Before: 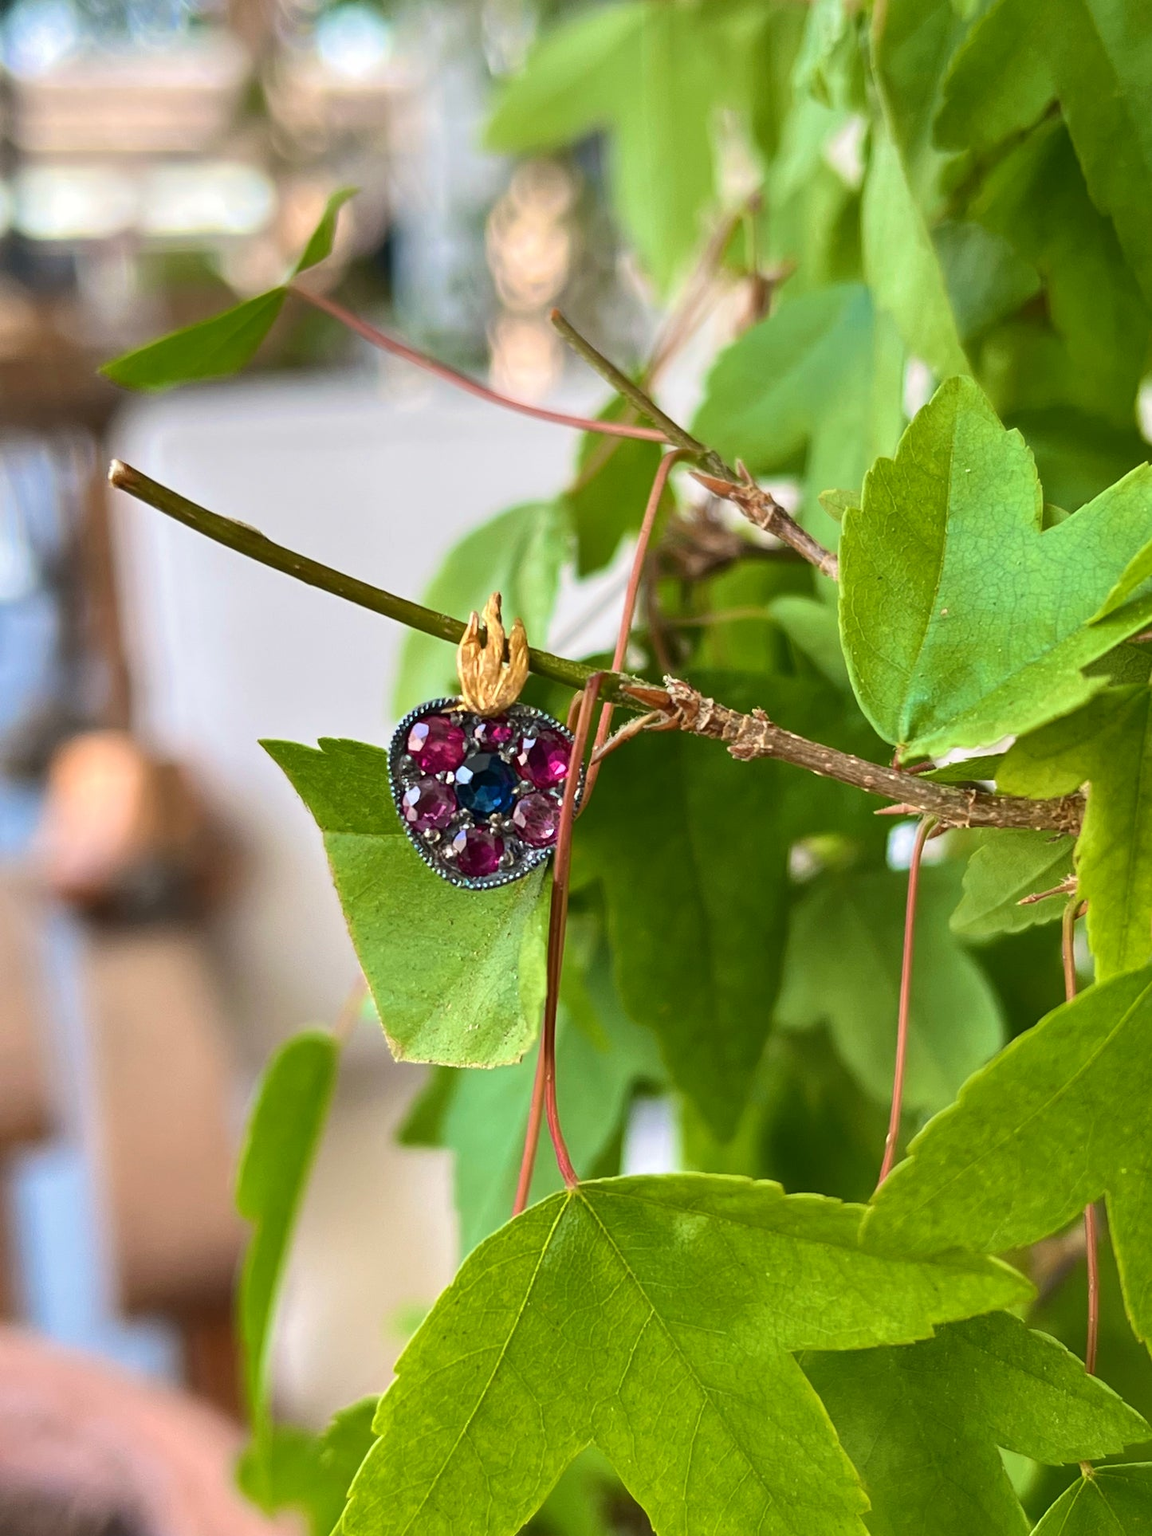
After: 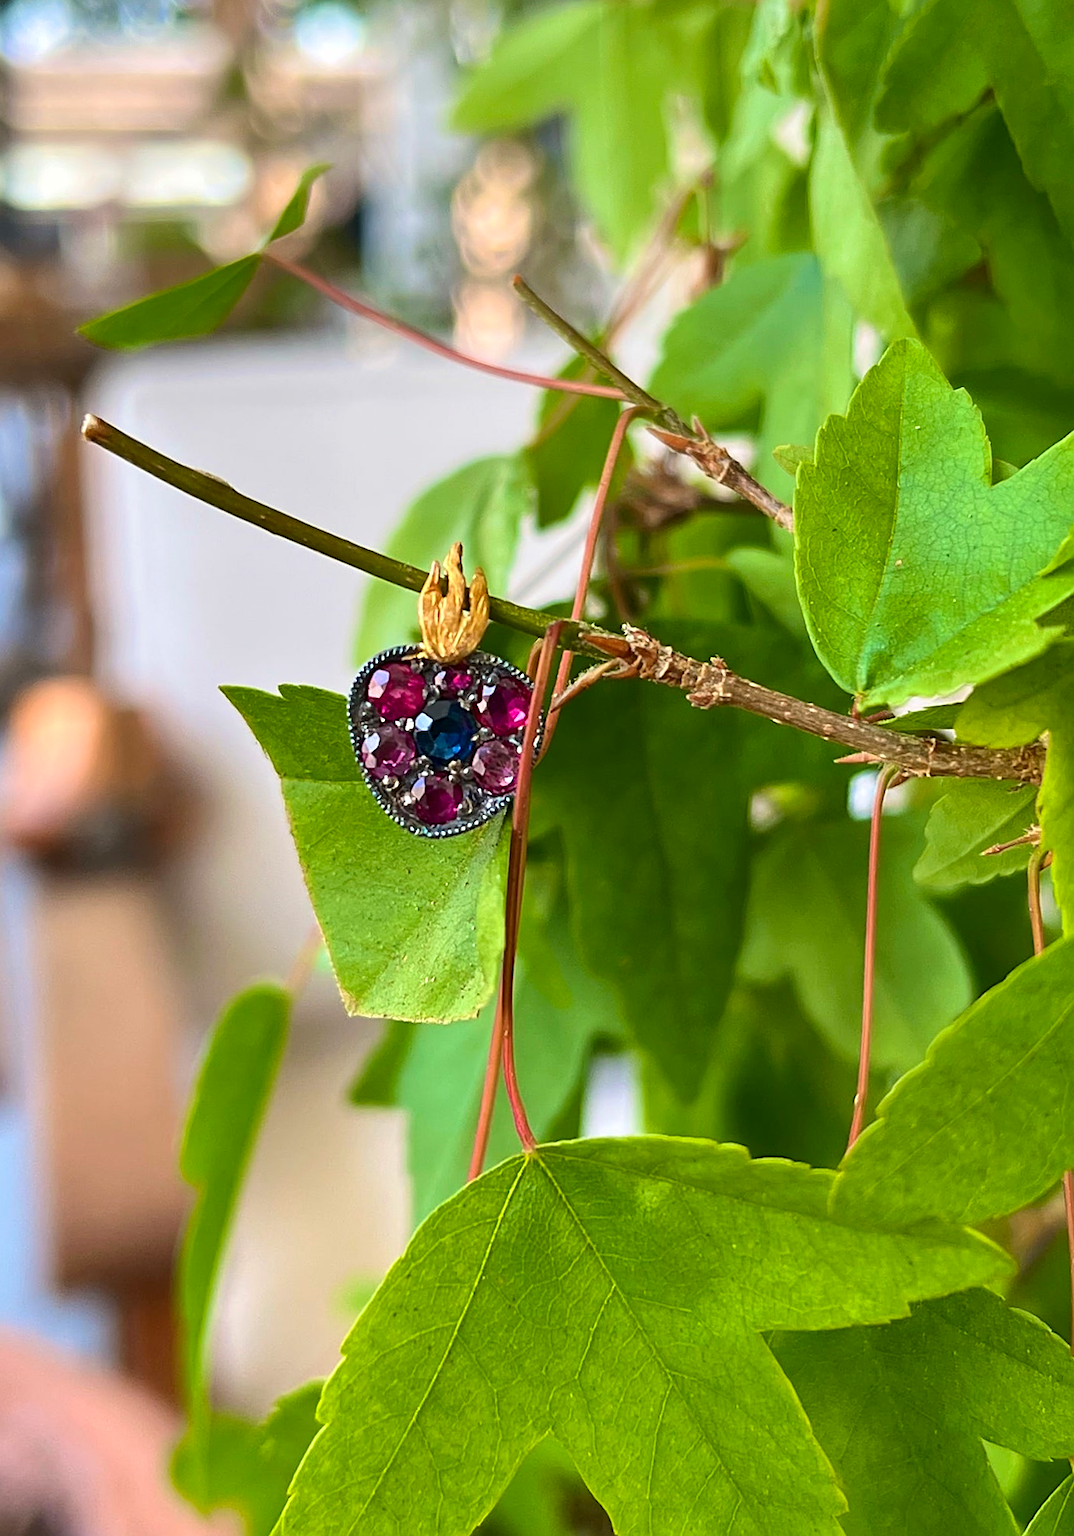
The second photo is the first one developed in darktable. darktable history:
rotate and perspective: rotation 0.215°, lens shift (vertical) -0.139, crop left 0.069, crop right 0.939, crop top 0.002, crop bottom 0.996
sharpen: on, module defaults
contrast brightness saturation: contrast 0.04, saturation 0.16
